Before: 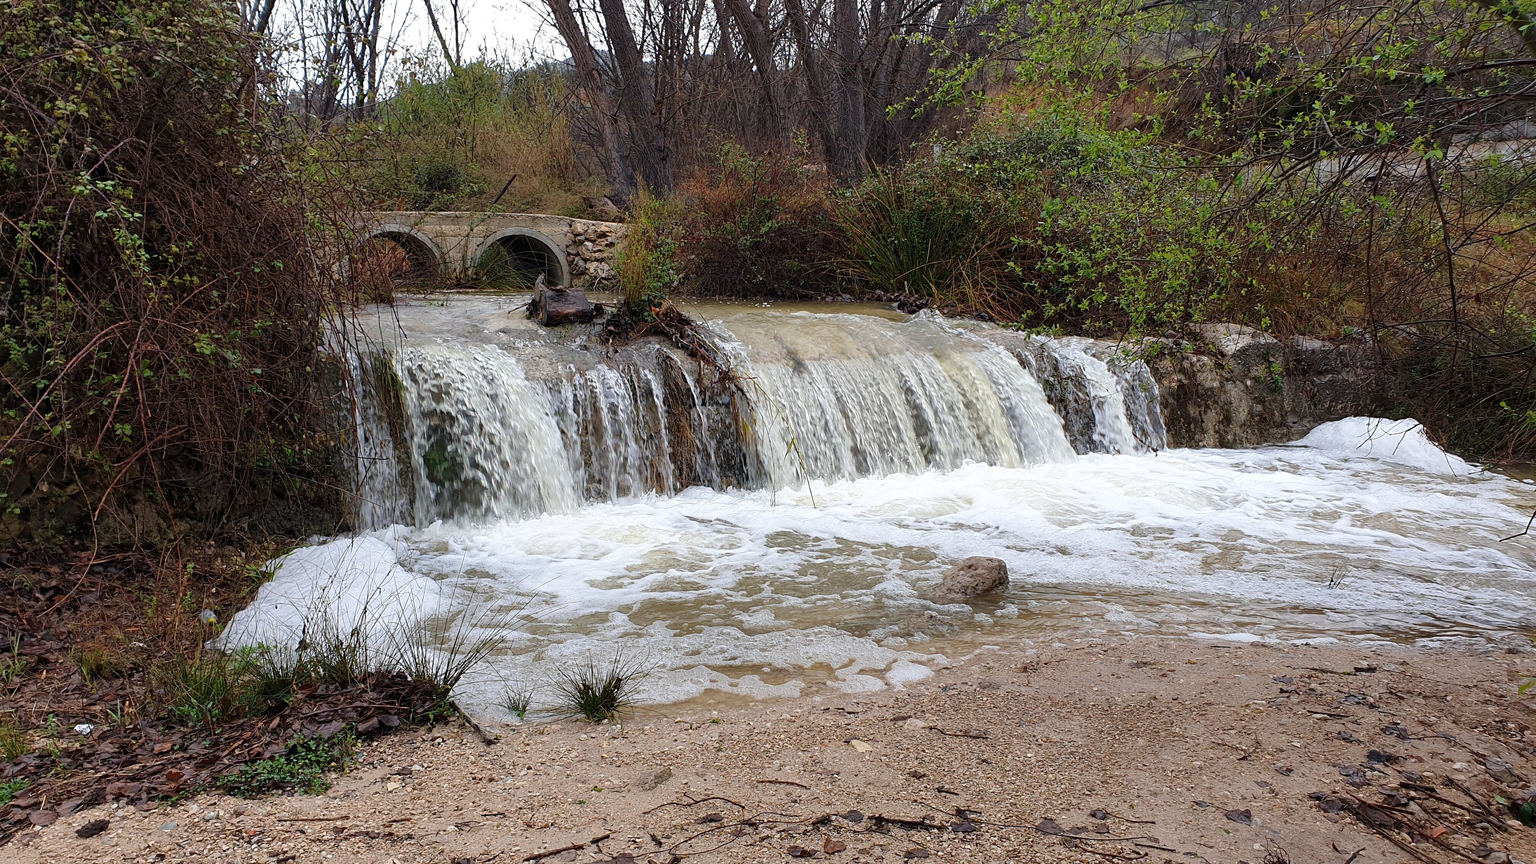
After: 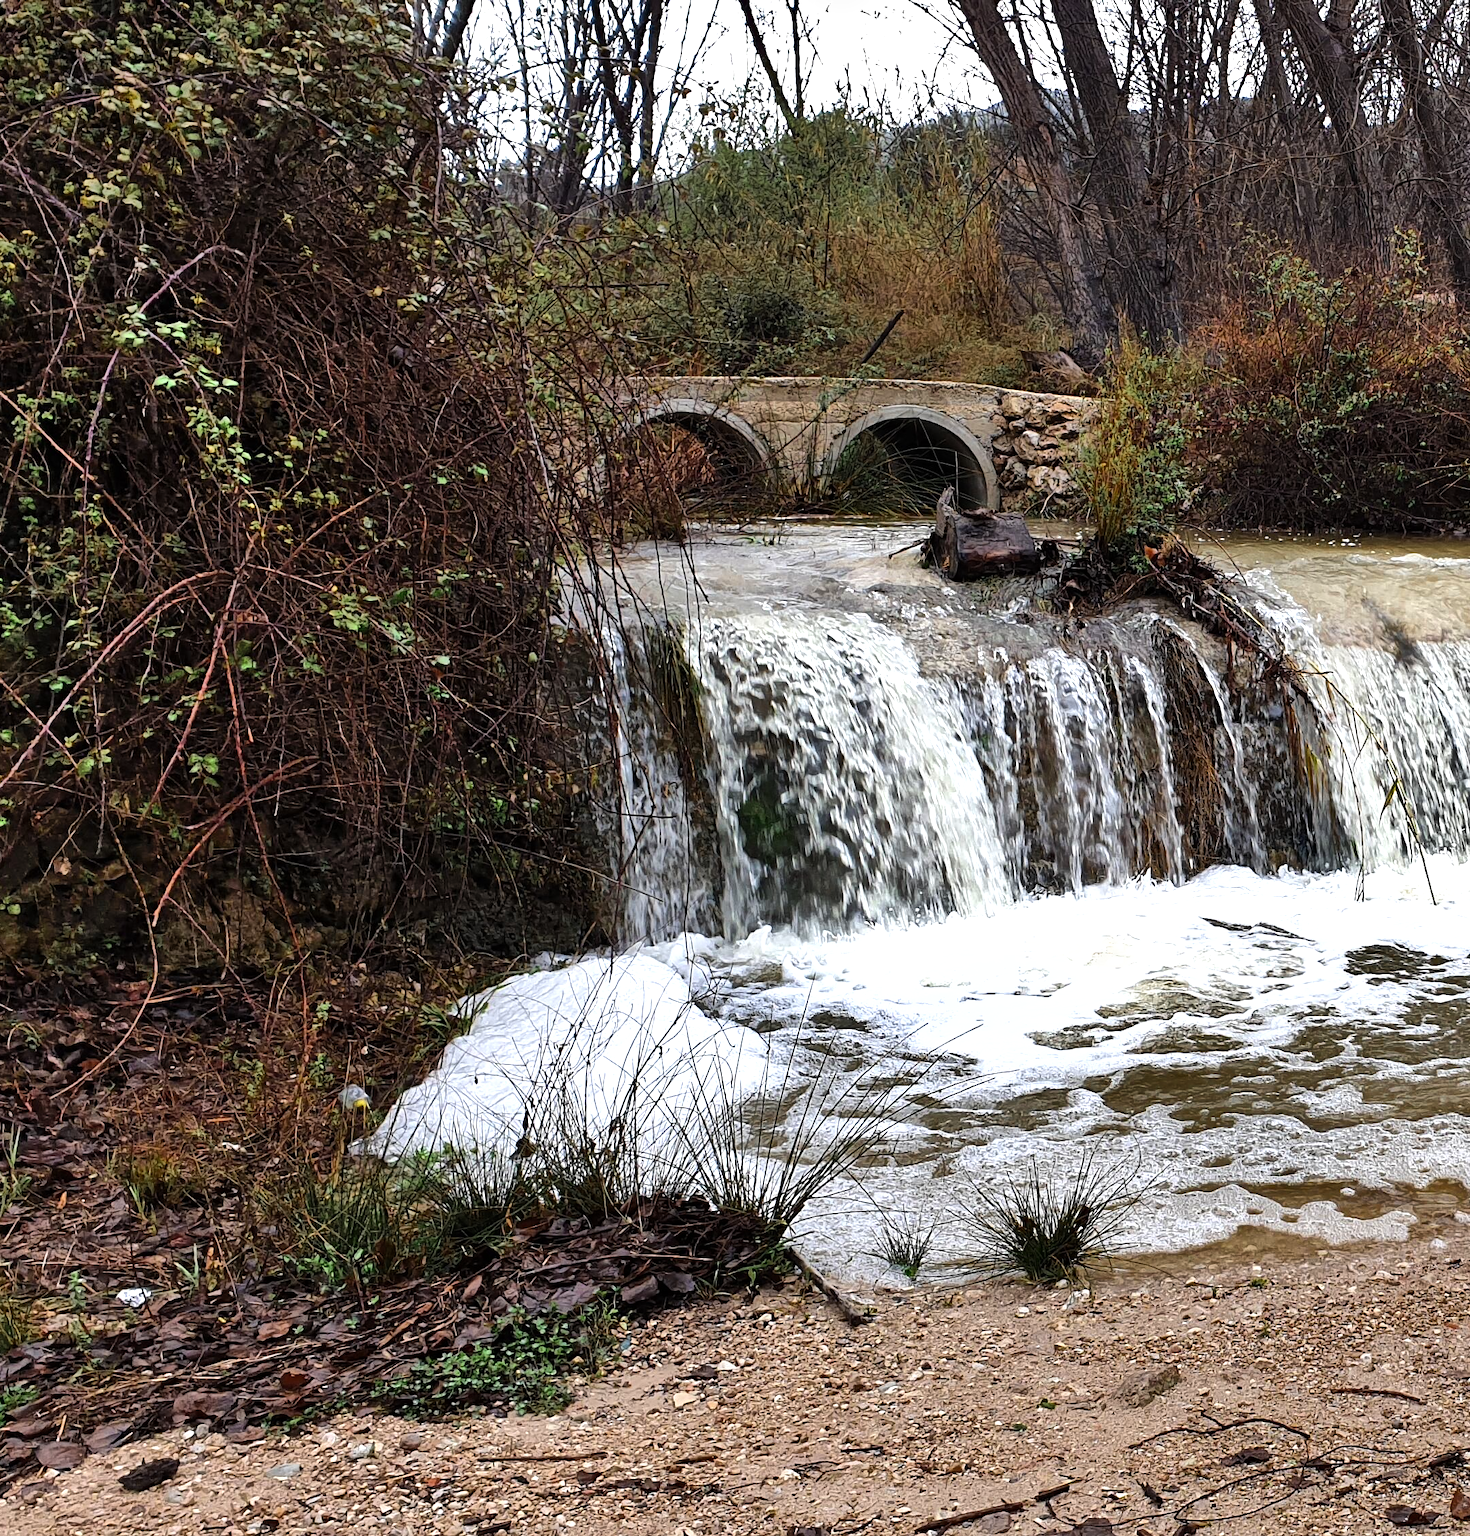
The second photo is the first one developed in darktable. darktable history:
shadows and highlights: radius 100.41, shadows 50.55, highlights -64.36, highlights color adjustment 49.82%, soften with gaussian
color zones: curves: ch0 [(0.11, 0.396) (0.195, 0.36) (0.25, 0.5) (0.303, 0.412) (0.357, 0.544) (0.75, 0.5) (0.967, 0.328)]; ch1 [(0, 0.468) (0.112, 0.512) (0.202, 0.6) (0.25, 0.5) (0.307, 0.352) (0.357, 0.544) (0.75, 0.5) (0.963, 0.524)]
tone equalizer: -8 EV -0.75 EV, -7 EV -0.7 EV, -6 EV -0.6 EV, -5 EV -0.4 EV, -3 EV 0.4 EV, -2 EV 0.6 EV, -1 EV 0.7 EV, +0 EV 0.75 EV, edges refinement/feathering 500, mask exposure compensation -1.57 EV, preserve details no
crop: left 0.587%, right 45.588%, bottom 0.086%
